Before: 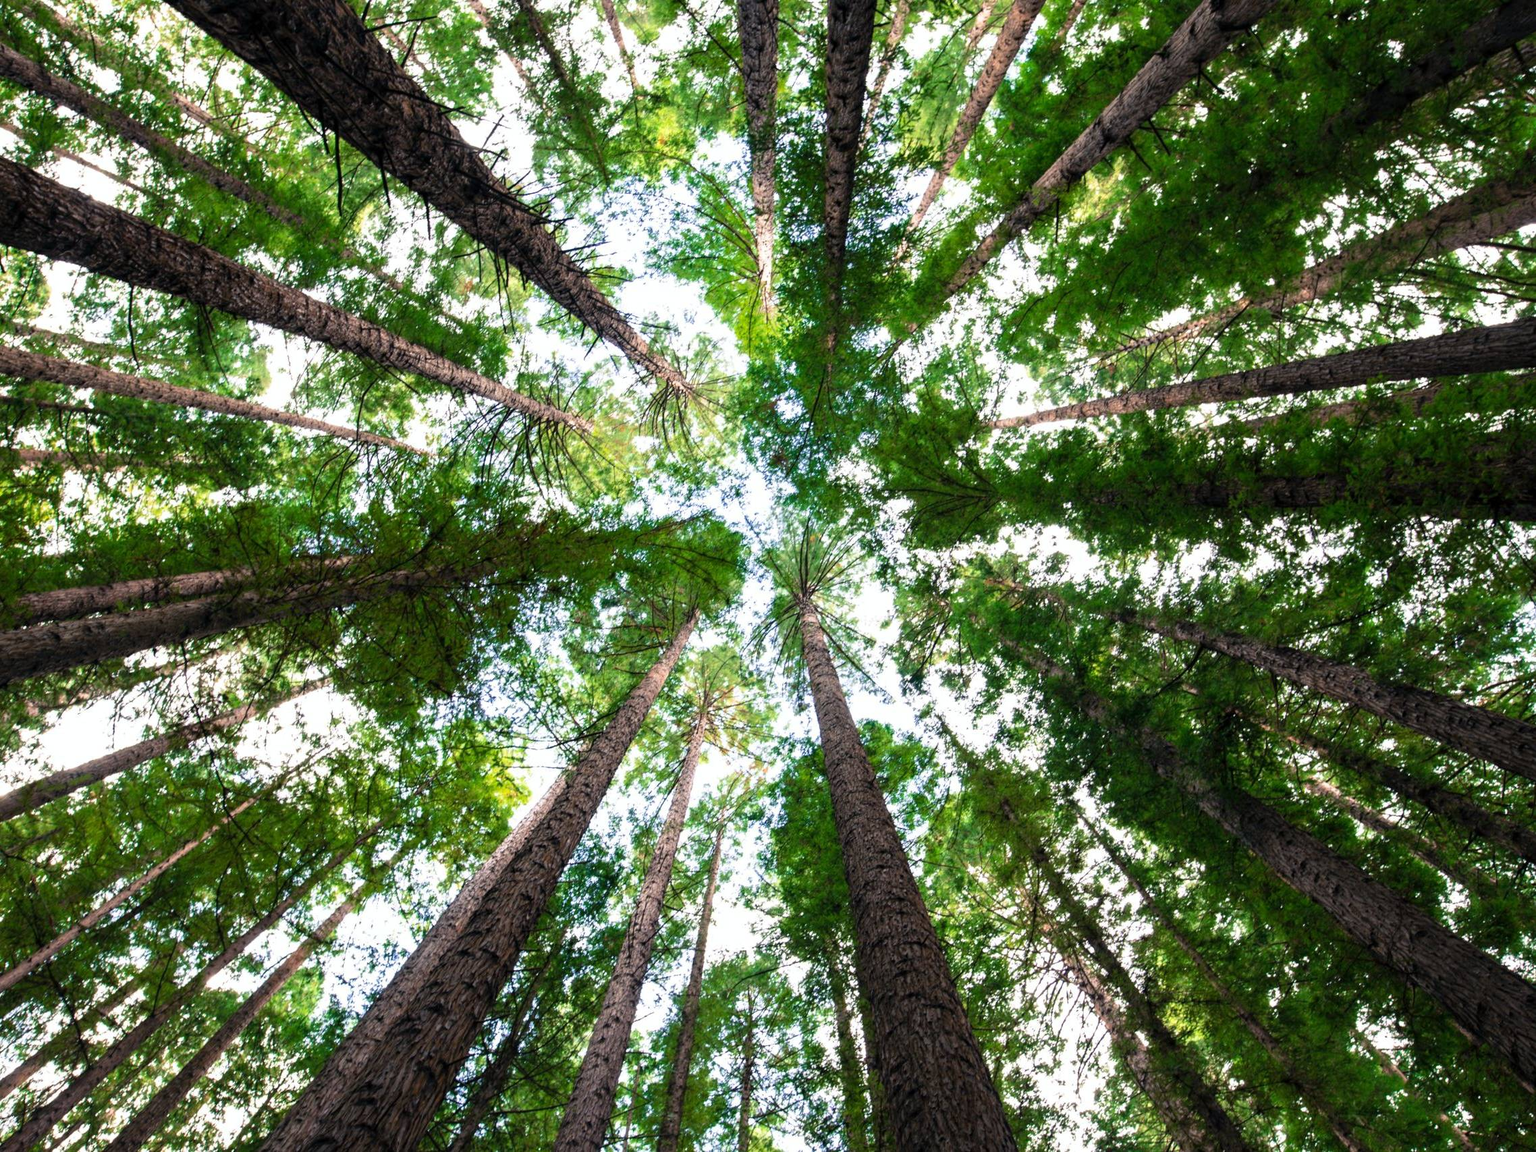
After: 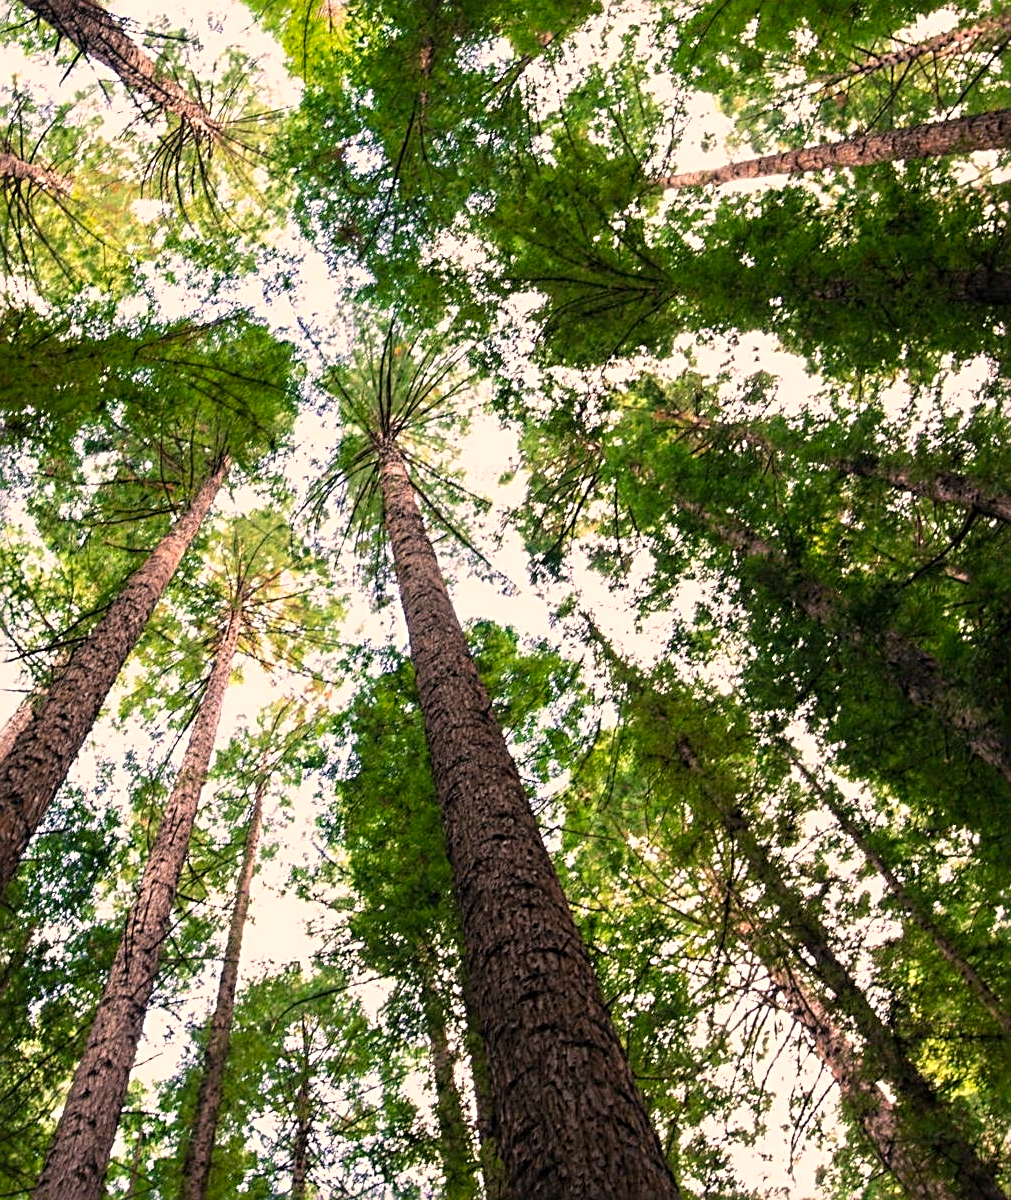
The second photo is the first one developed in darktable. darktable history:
color correction: highlights a* 12.23, highlights b* 5.41
color calibration: x 0.329, y 0.345, temperature 5633 K
sharpen: radius 3.119
crop: left 35.432%, top 26.233%, right 20.145%, bottom 3.432%
